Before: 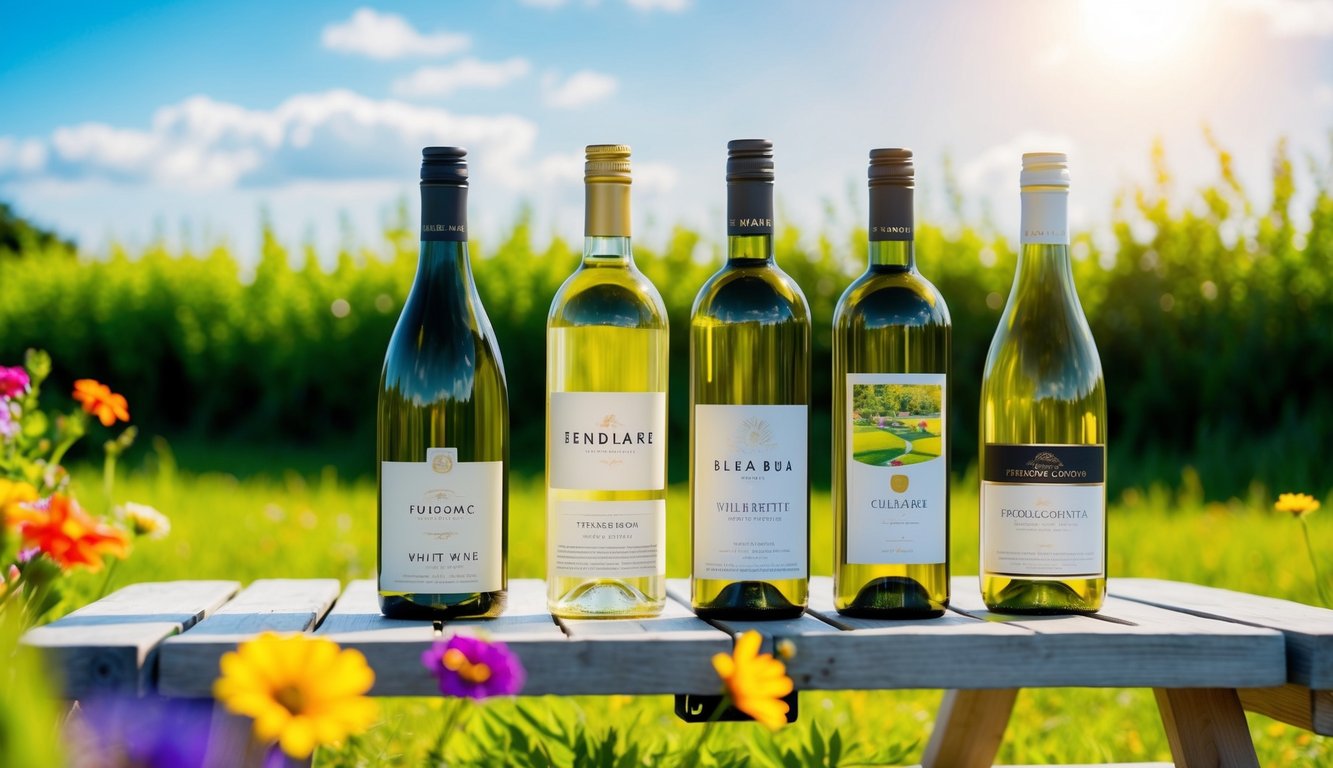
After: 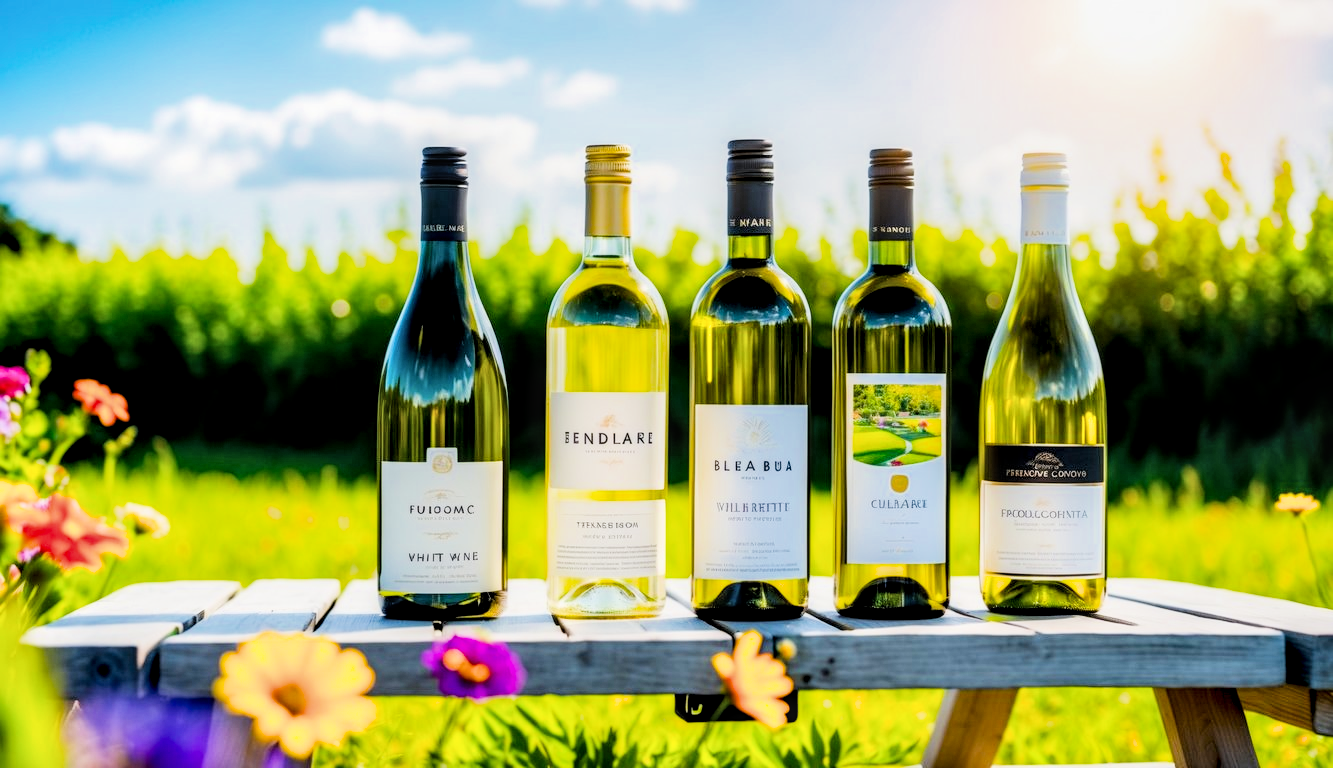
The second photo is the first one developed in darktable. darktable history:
local contrast: detail 150%
exposure: black level correction 0, exposure 0.9 EV, compensate exposure bias true, compensate highlight preservation false
color balance rgb: perceptual saturation grading › global saturation 20%
filmic rgb: black relative exposure -6 EV, white relative exposure 5 EV, hardness 2.79, contrast 1.3
